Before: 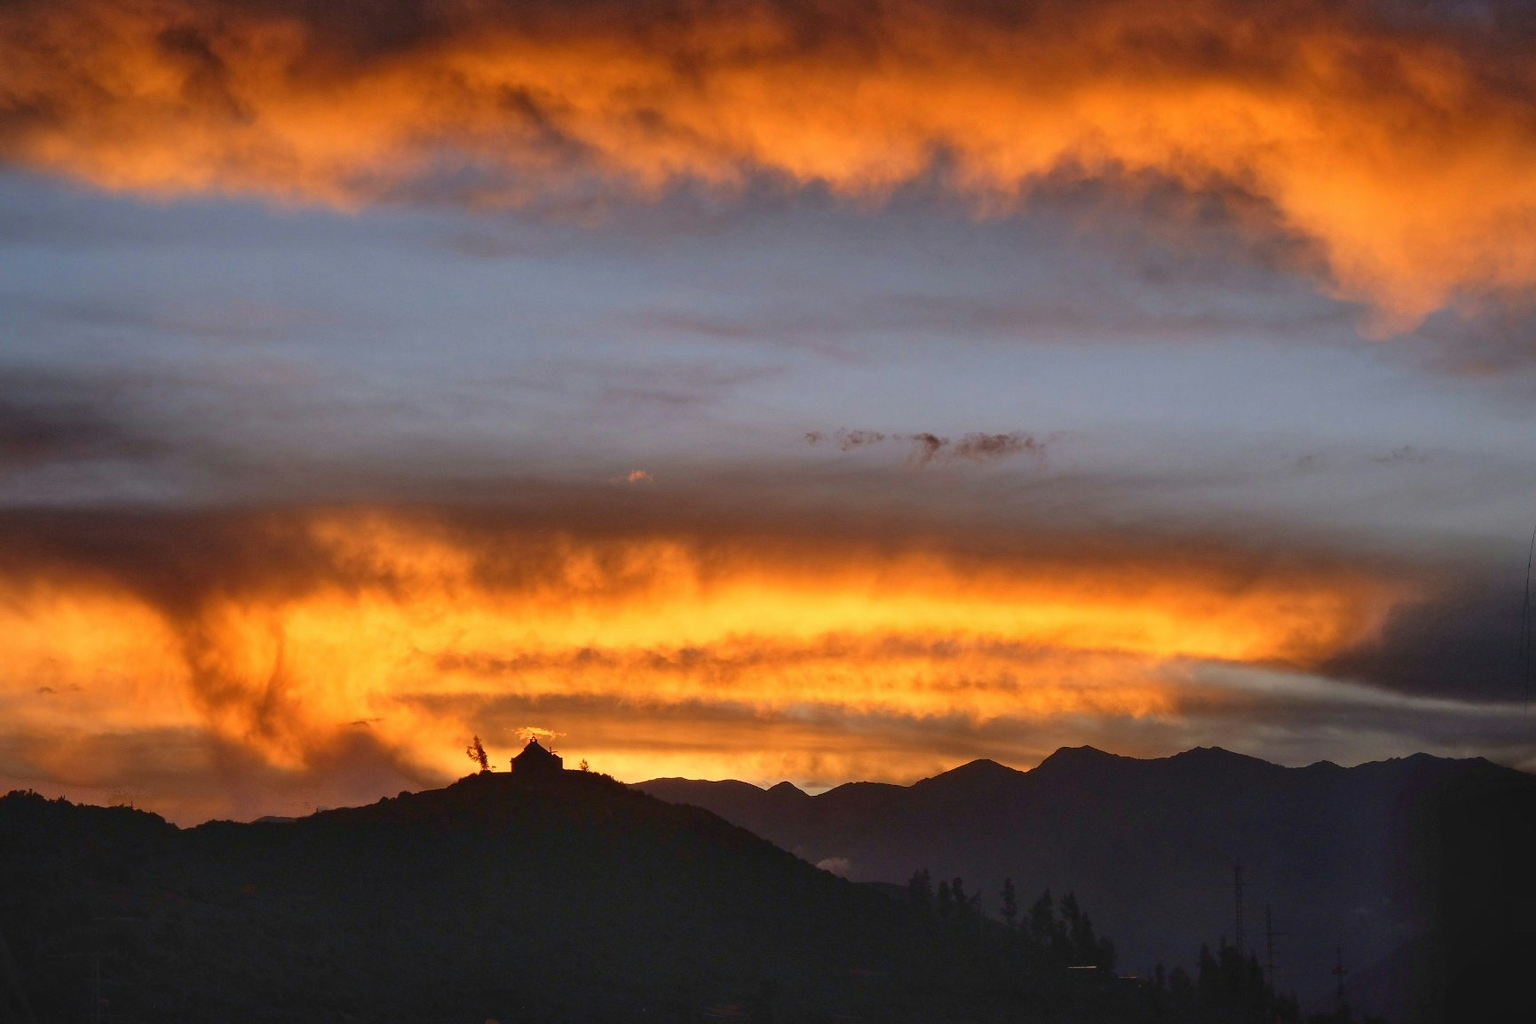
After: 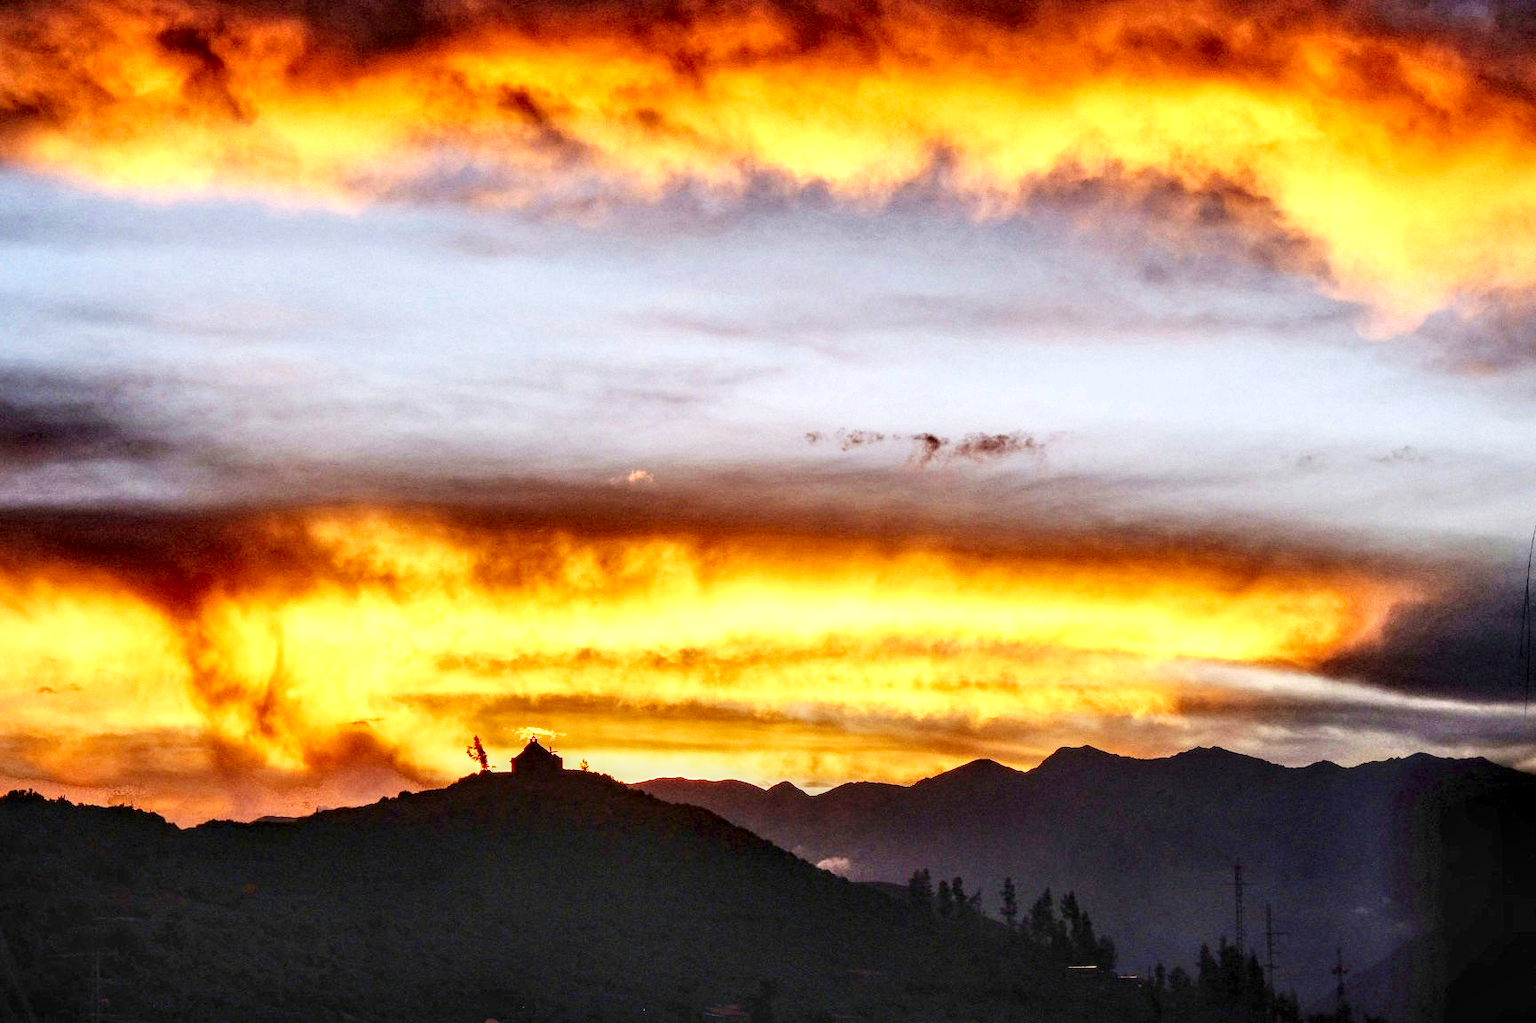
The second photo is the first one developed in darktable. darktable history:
local contrast: highlights 16%, detail 188%
exposure: exposure 0.255 EV, compensate highlight preservation false
base curve: curves: ch0 [(0, 0) (0.007, 0.004) (0.027, 0.03) (0.046, 0.07) (0.207, 0.54) (0.442, 0.872) (0.673, 0.972) (1, 1)], preserve colors none
